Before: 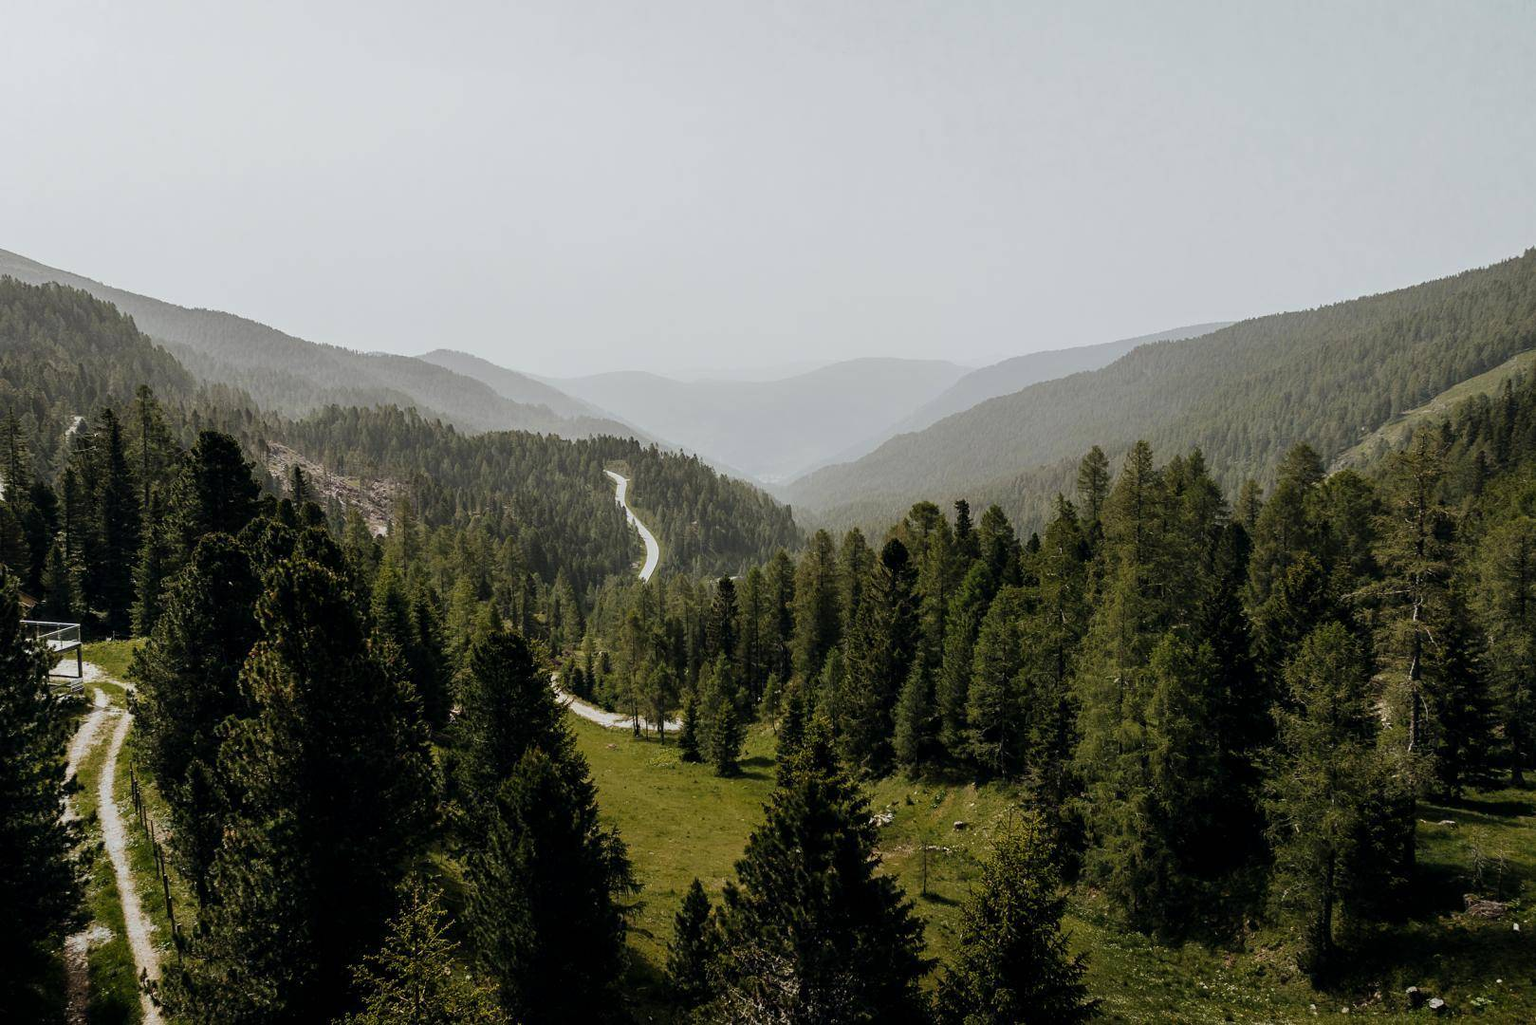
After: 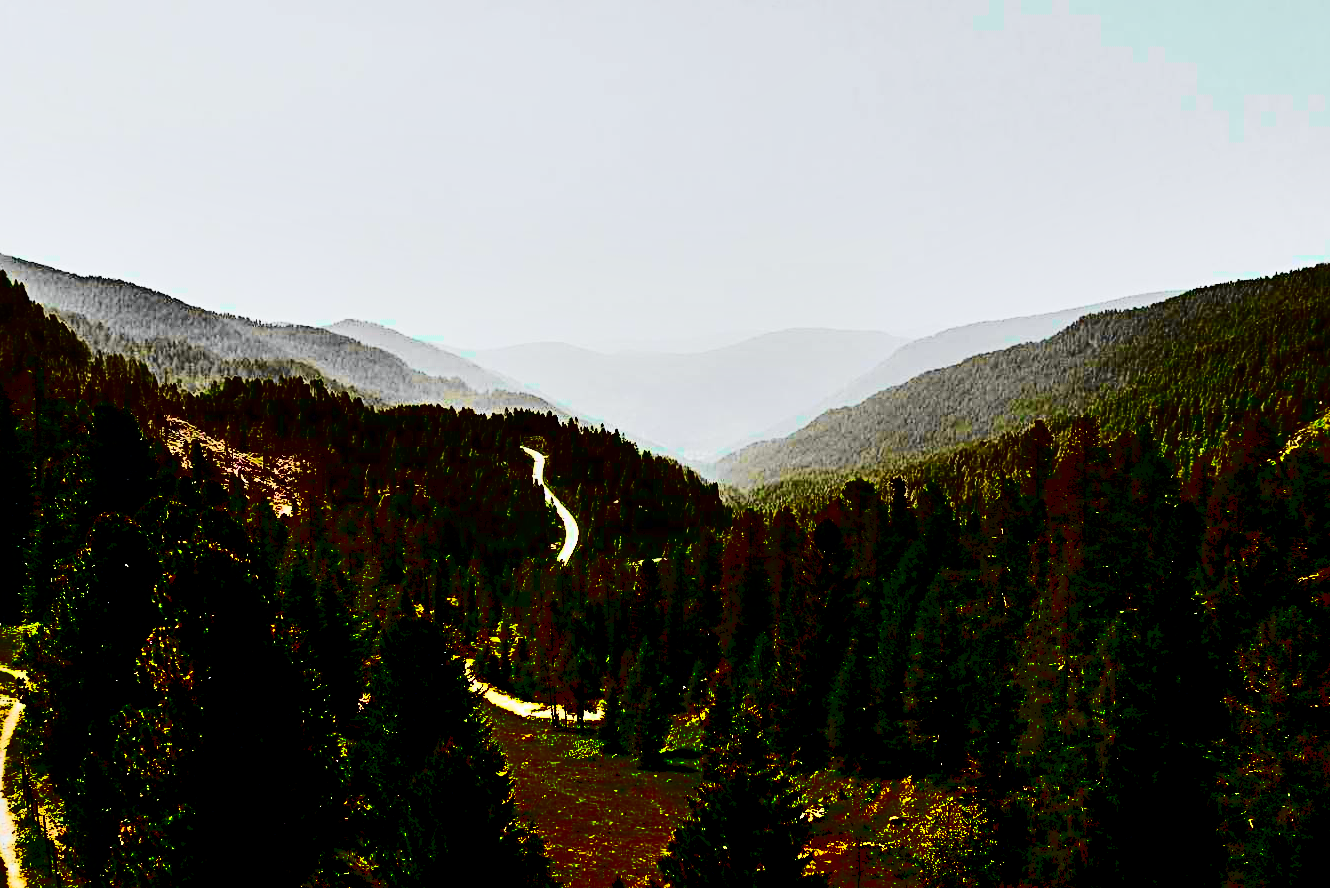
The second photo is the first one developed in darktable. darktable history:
color balance rgb: linear chroma grading › global chroma 15%, perceptual saturation grading › global saturation 30%
tone curve: curves: ch0 [(0, 0) (0.071, 0.047) (0.266, 0.26) (0.491, 0.552) (0.753, 0.818) (1, 0.983)]; ch1 [(0, 0) (0.346, 0.307) (0.408, 0.369) (0.463, 0.443) (0.482, 0.493) (0.502, 0.5) (0.517, 0.518) (0.546, 0.576) (0.588, 0.643) (0.651, 0.709) (1, 1)]; ch2 [(0, 0) (0.346, 0.34) (0.434, 0.46) (0.485, 0.494) (0.5, 0.494) (0.517, 0.503) (0.535, 0.545) (0.583, 0.634) (0.625, 0.686) (1, 1)], color space Lab, independent channels, preserve colors none
shadows and highlights: shadows 60, soften with gaussian
contrast brightness saturation: contrast 0.77, brightness -1, saturation 1
crop and rotate: left 7.196%, top 4.574%, right 10.605%, bottom 13.178%
exposure: compensate highlight preservation false
sharpen: radius 4.883
